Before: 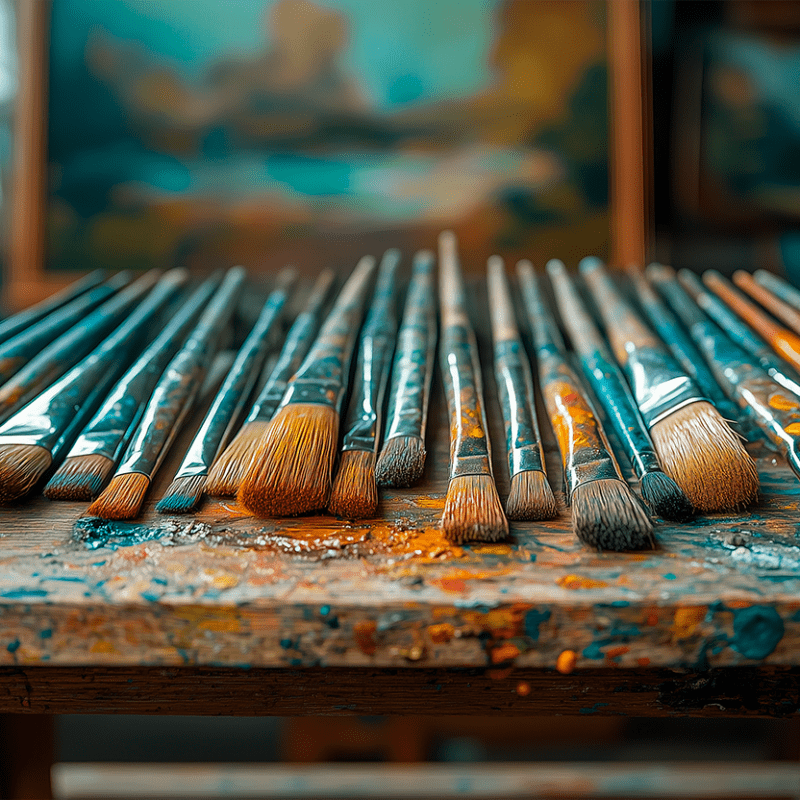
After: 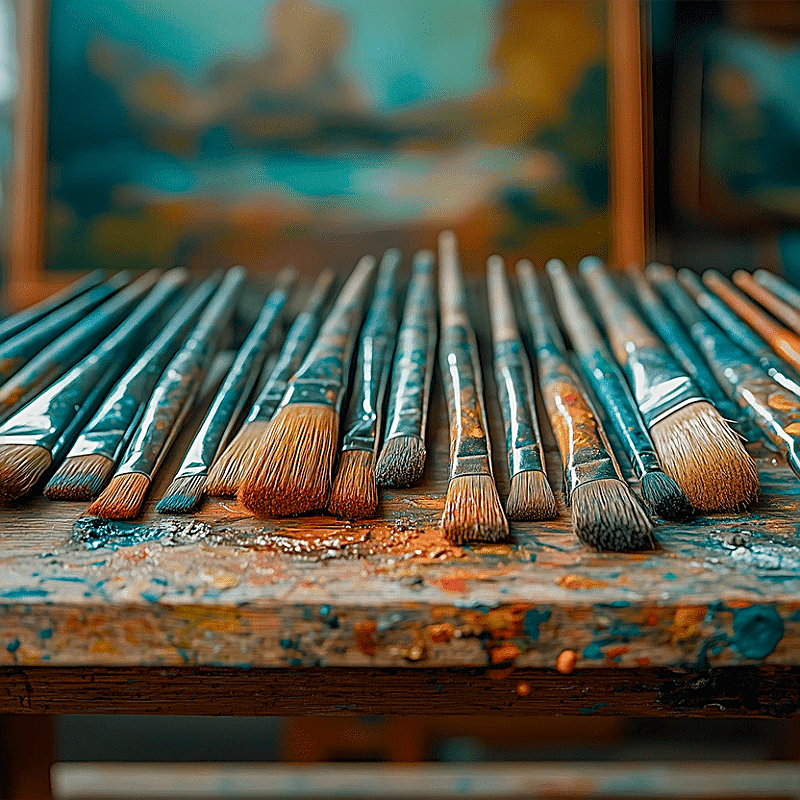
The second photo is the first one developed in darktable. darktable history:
color balance rgb: perceptual saturation grading › global saturation -0.132%, perceptual saturation grading › highlights -32.375%, perceptual saturation grading › mid-tones 5.651%, perceptual saturation grading › shadows 18.493%, contrast -10.349%
sharpen: amount 0.886
color correction: highlights b* -0.016, saturation 1.07
